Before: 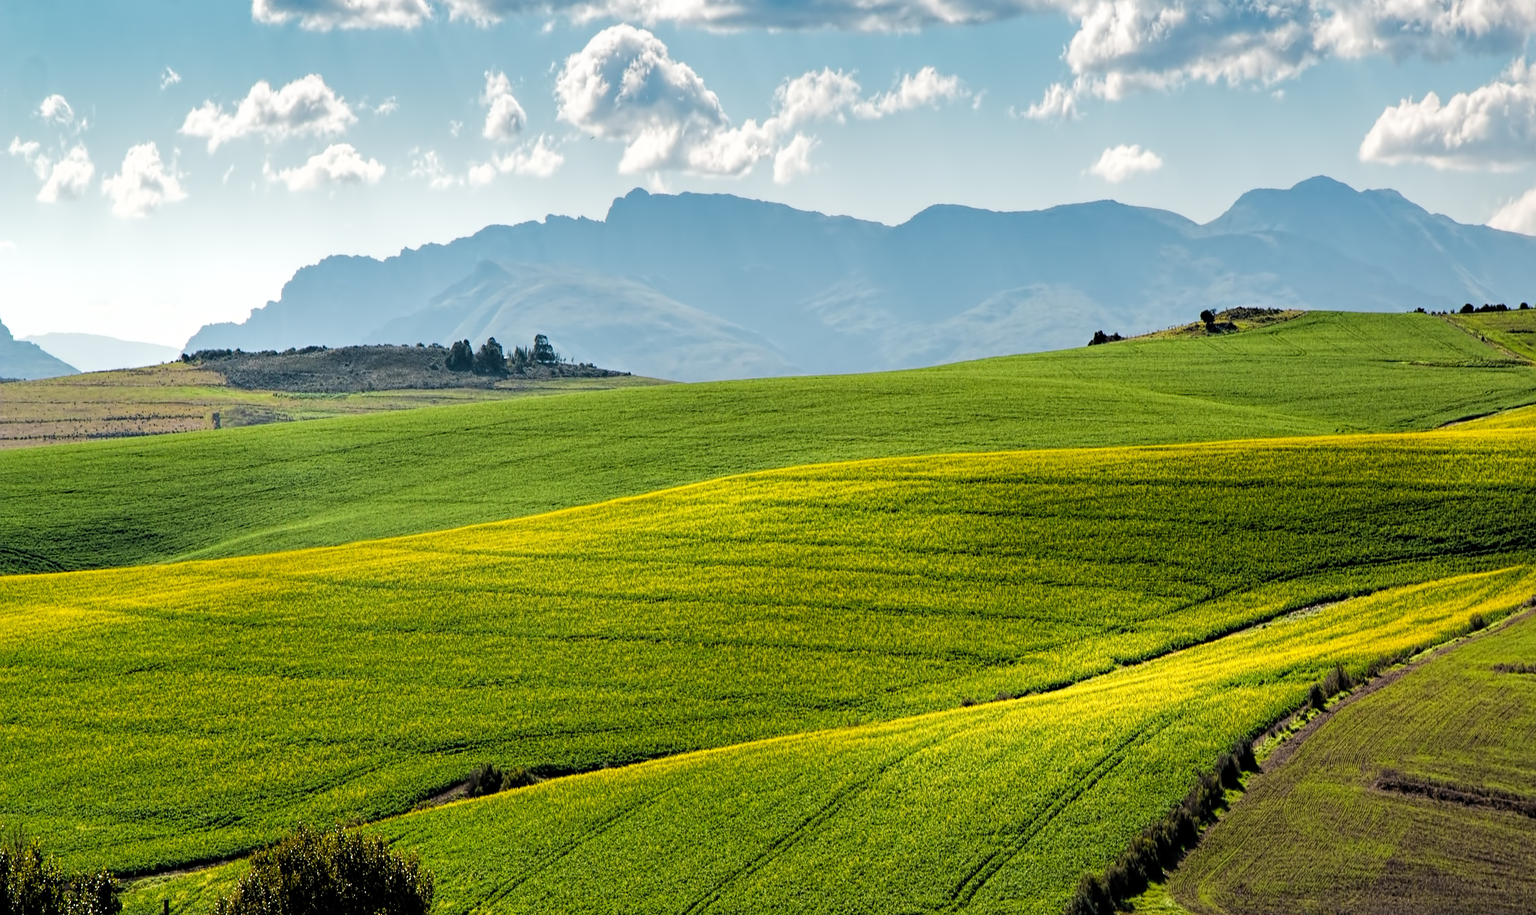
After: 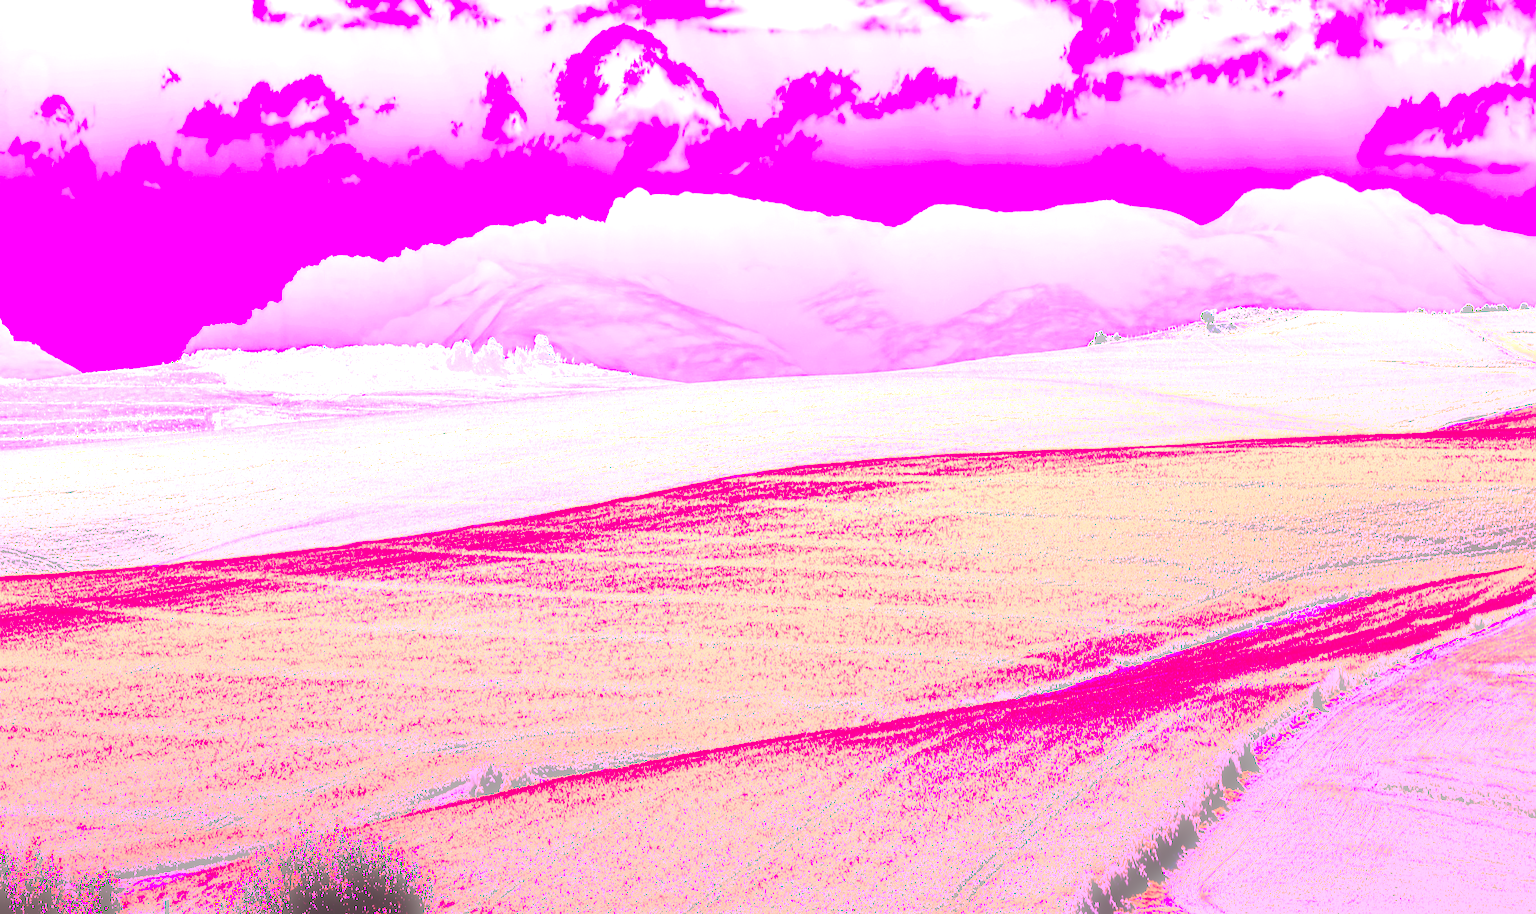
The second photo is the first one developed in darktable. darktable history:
local contrast: on, module defaults
white balance: red 8, blue 8
exposure: black level correction 0.029, exposure -0.073 EV, compensate highlight preservation false
soften: on, module defaults
